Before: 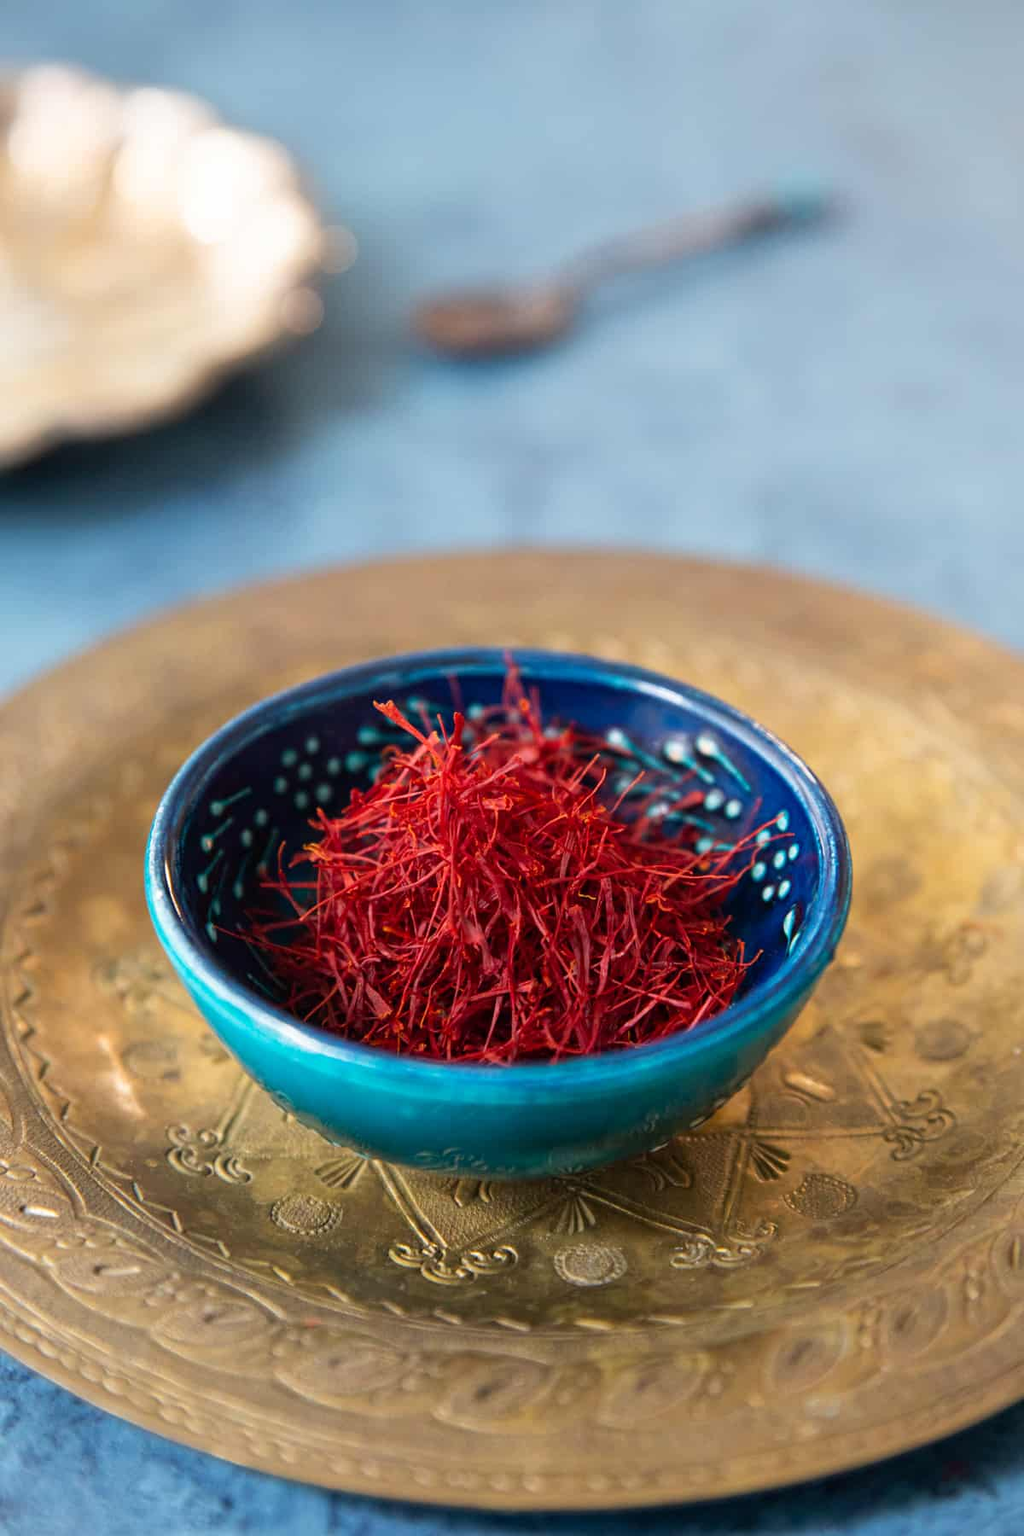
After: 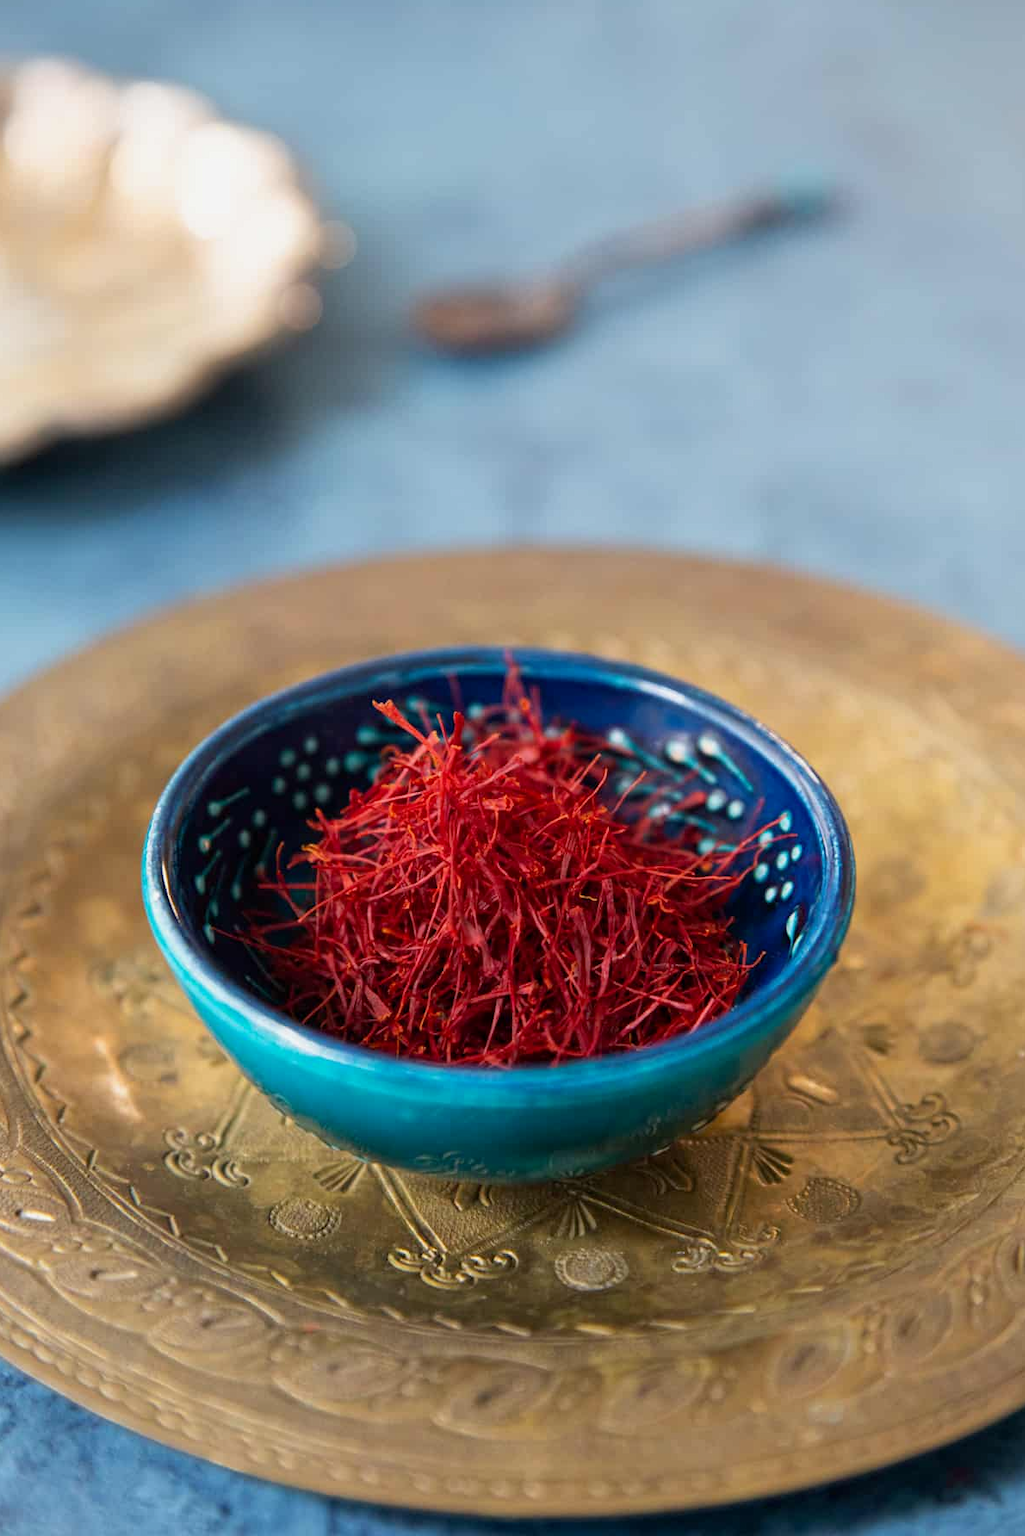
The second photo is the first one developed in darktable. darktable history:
exposure: black level correction 0.001, exposure -0.125 EV, compensate exposure bias true, compensate highlight preservation false
crop: left 0.434%, top 0.485%, right 0.244%, bottom 0.386%
